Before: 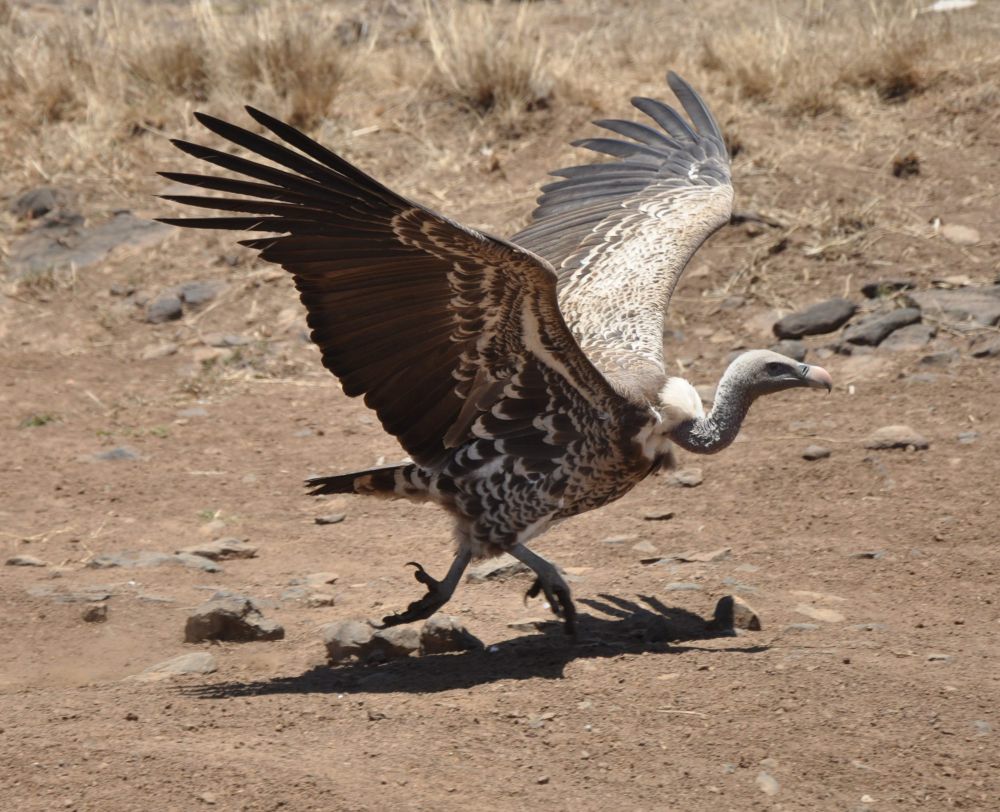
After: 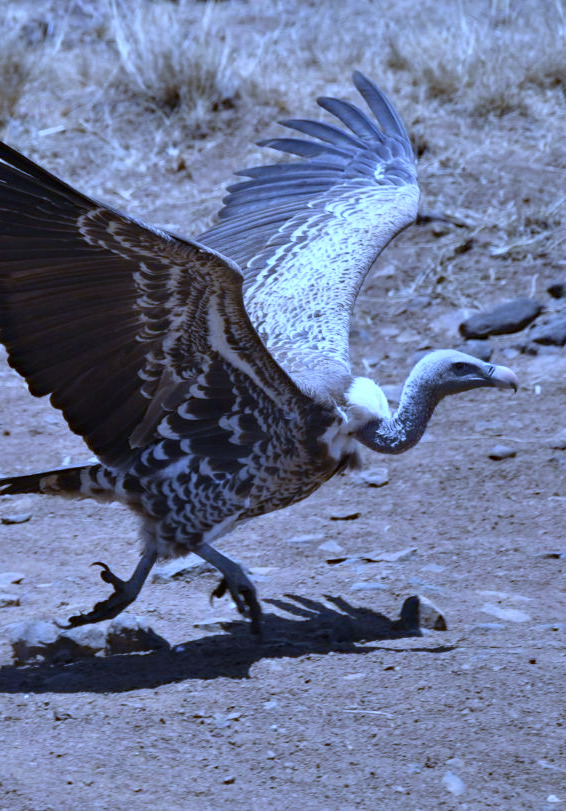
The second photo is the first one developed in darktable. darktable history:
crop: left 31.458%, top 0%, right 11.876%
haze removal: compatibility mode true, adaptive false
white balance: red 0.766, blue 1.537
